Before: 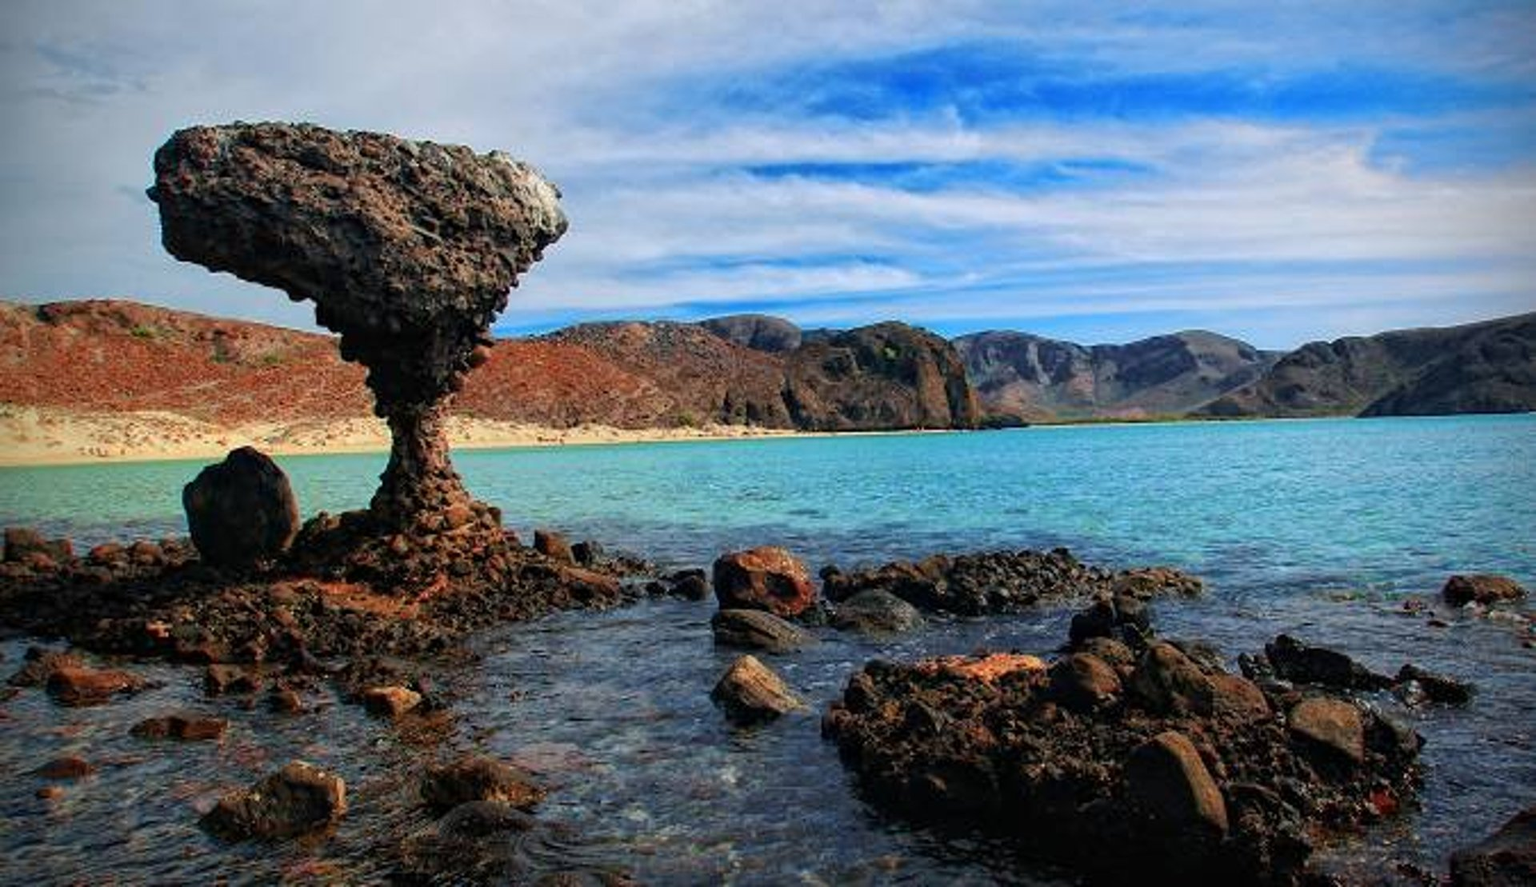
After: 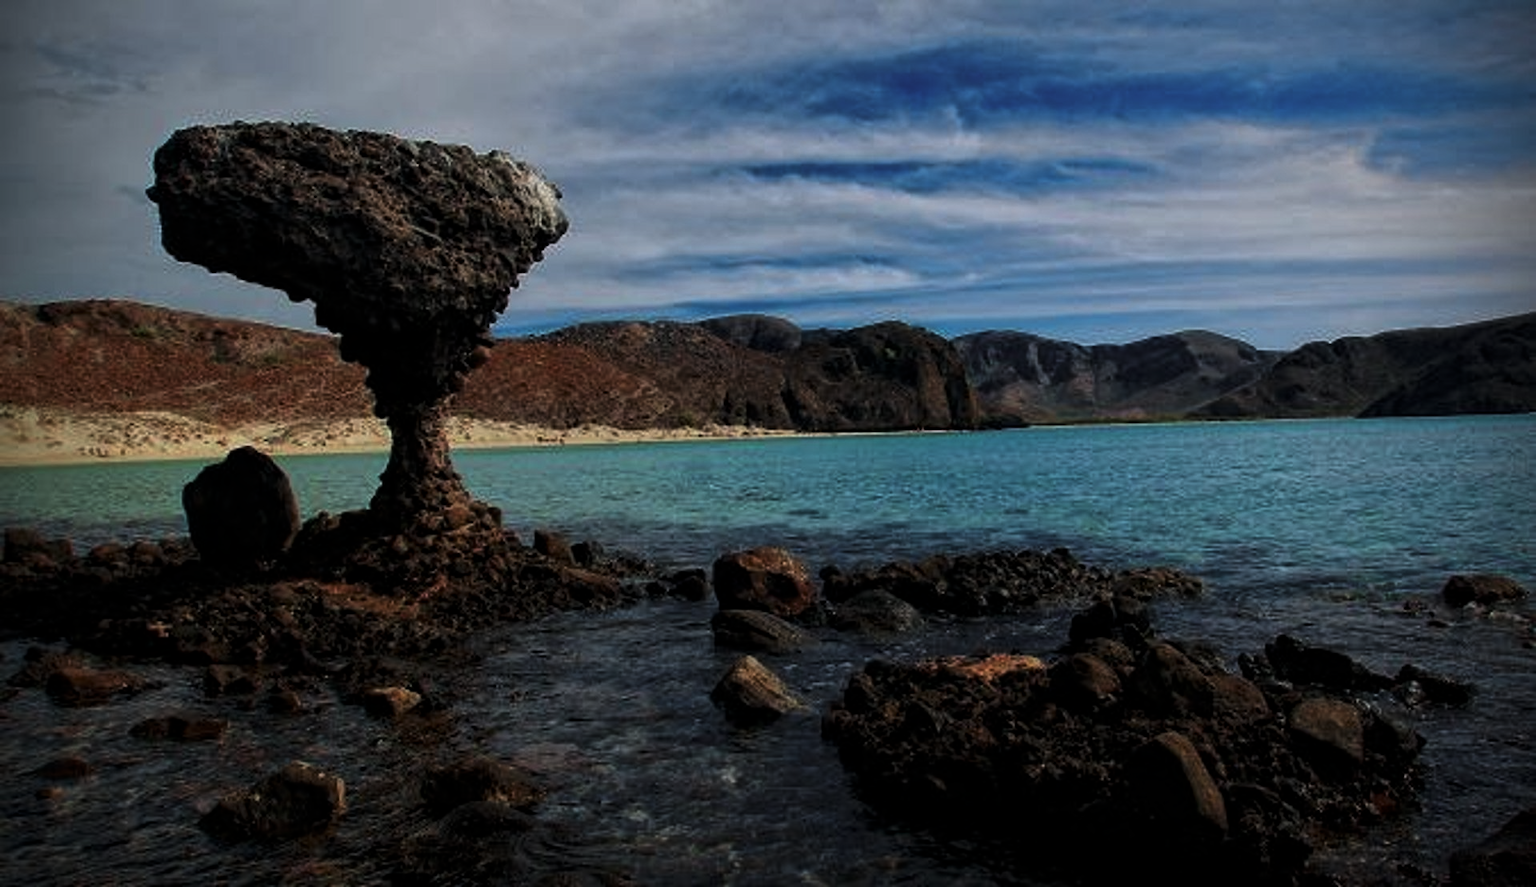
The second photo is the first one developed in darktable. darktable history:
exposure: exposure -0.253 EV, compensate highlight preservation false
levels: levels [0, 0.618, 1]
